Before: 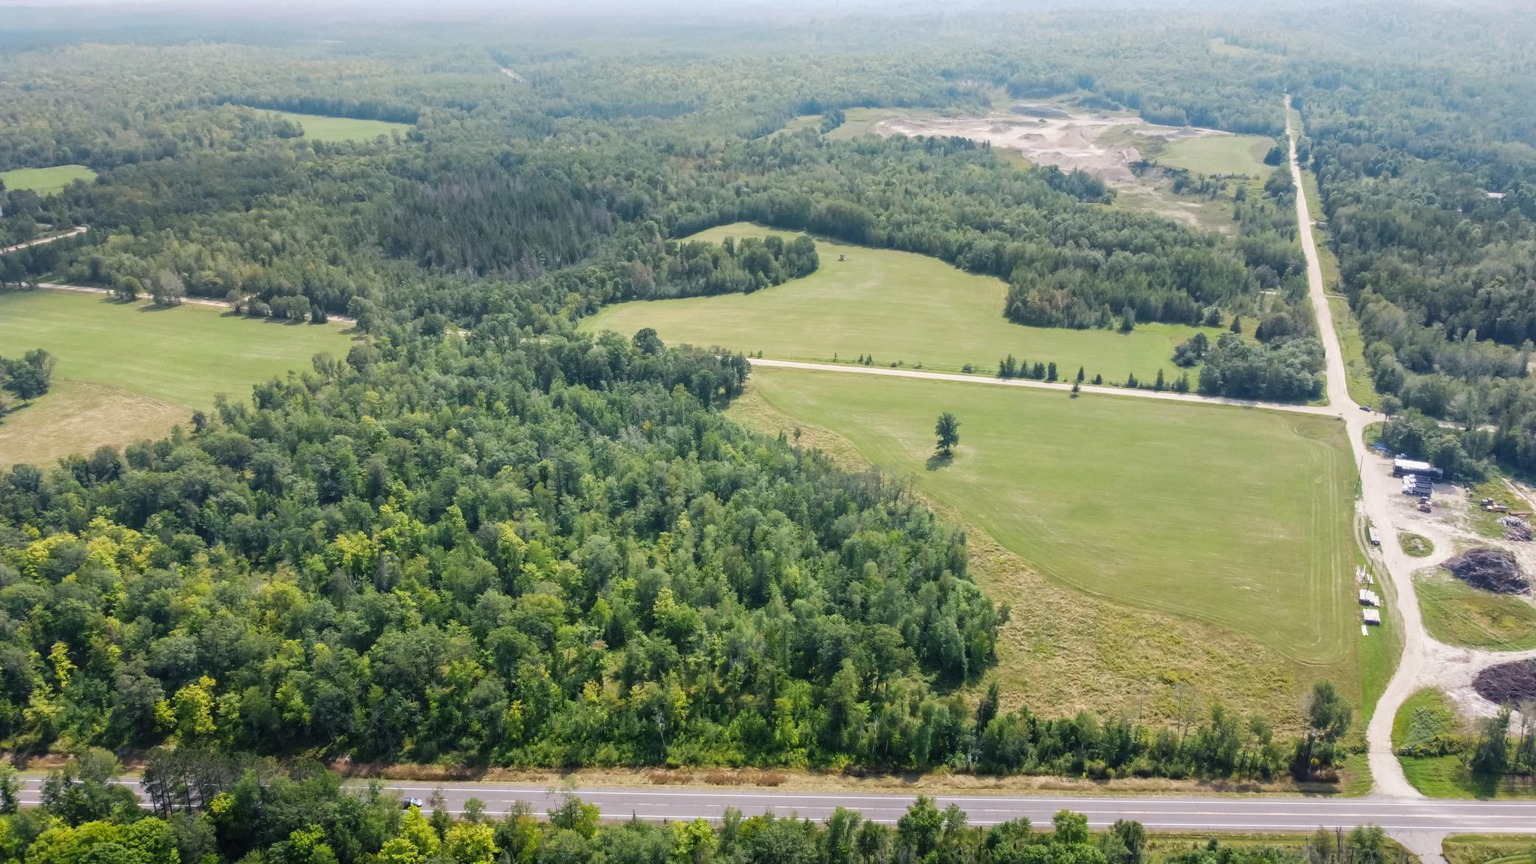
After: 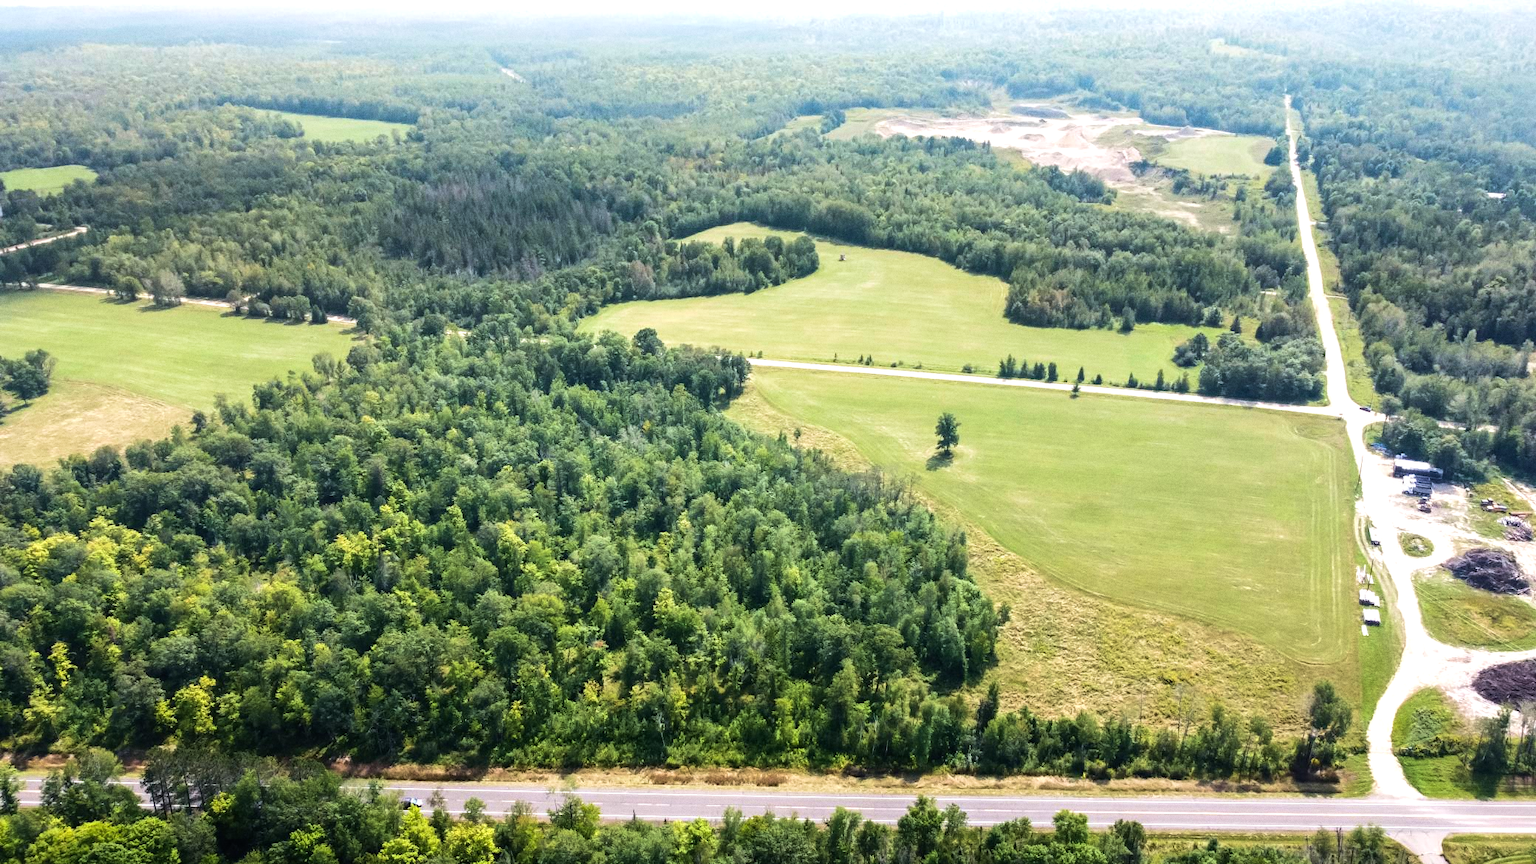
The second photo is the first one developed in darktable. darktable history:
tone equalizer: -8 EV -0.75 EV, -7 EV -0.7 EV, -6 EV -0.6 EV, -5 EV -0.4 EV, -3 EV 0.4 EV, -2 EV 0.6 EV, -1 EV 0.7 EV, +0 EV 0.75 EV, edges refinement/feathering 500, mask exposure compensation -1.57 EV, preserve details no
grain: on, module defaults
velvia: on, module defaults
